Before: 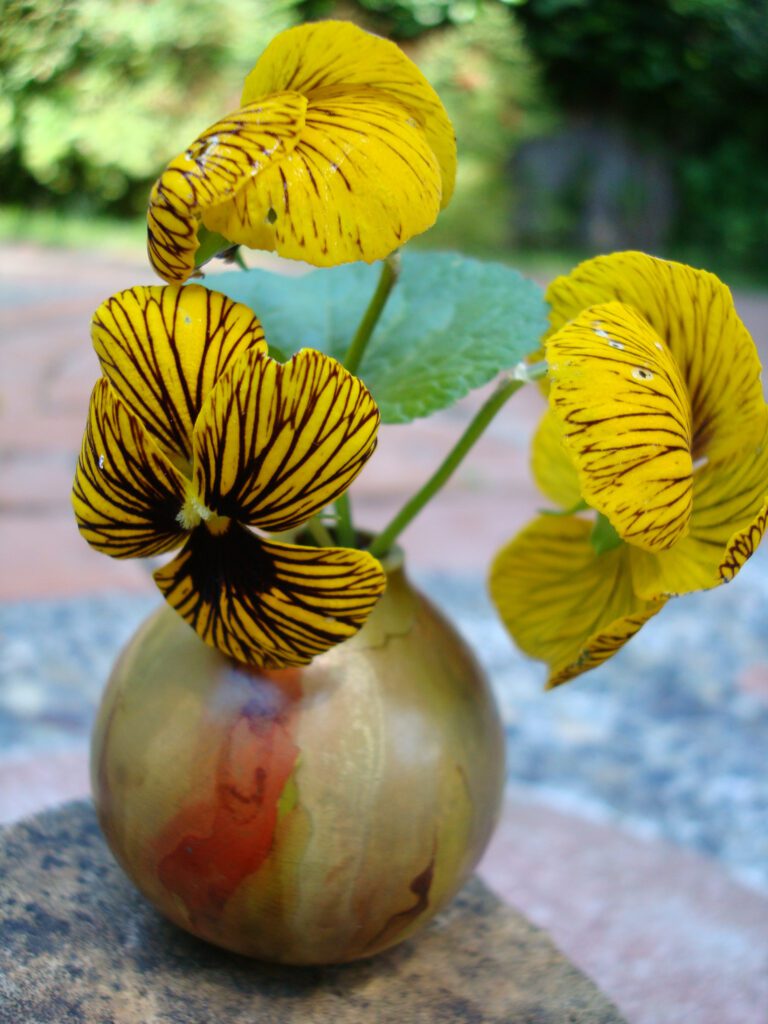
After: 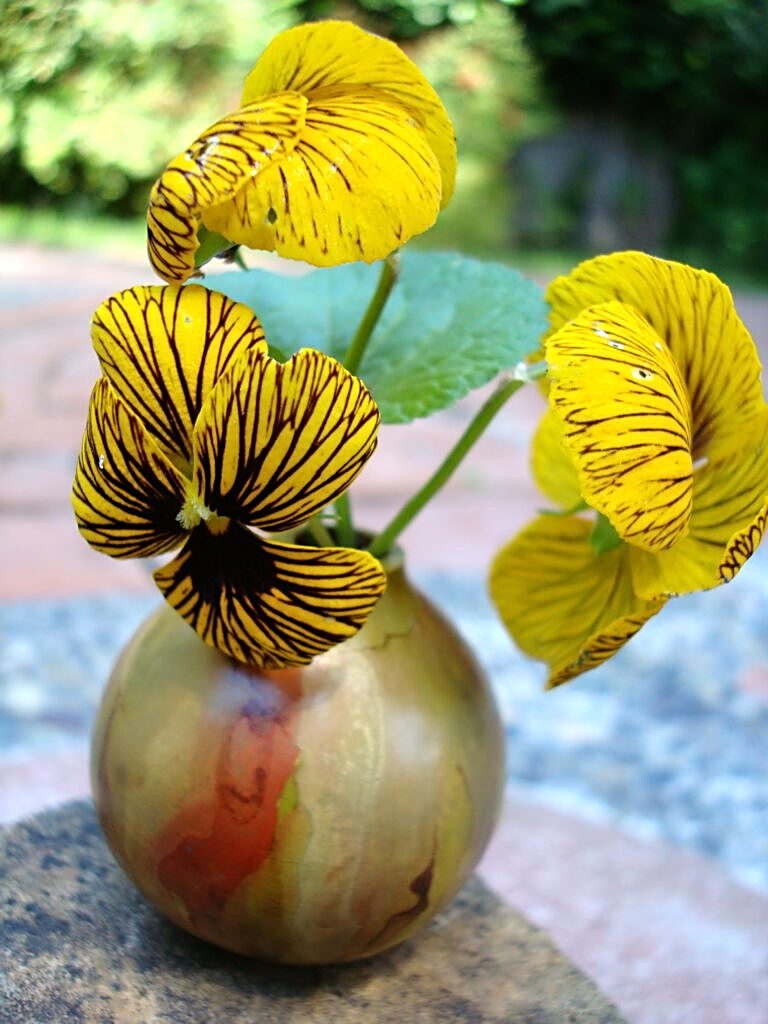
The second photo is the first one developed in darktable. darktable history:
sharpen: on, module defaults
tone equalizer: -8 EV -0.391 EV, -7 EV -0.363 EV, -6 EV -0.359 EV, -5 EV -0.2 EV, -3 EV 0.245 EV, -2 EV 0.339 EV, -1 EV 0.385 EV, +0 EV 0.393 EV, mask exposure compensation -0.511 EV
